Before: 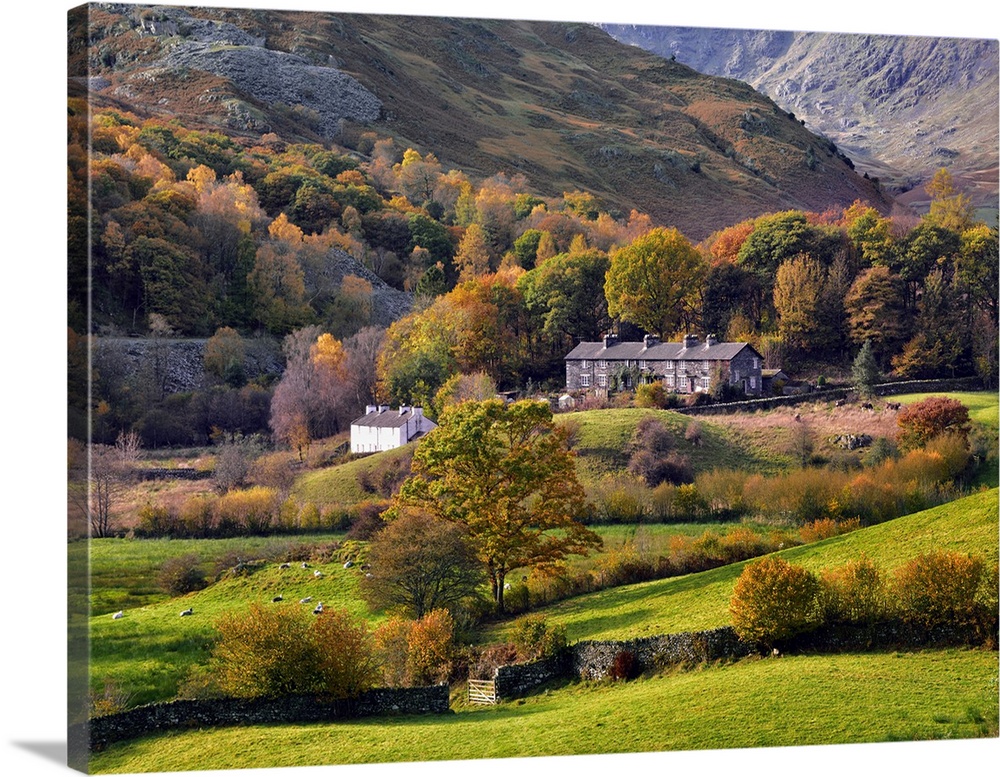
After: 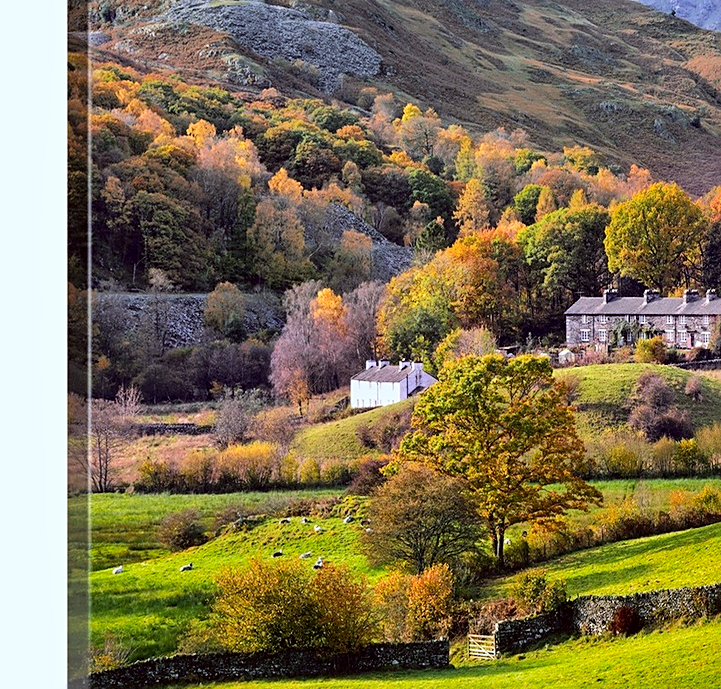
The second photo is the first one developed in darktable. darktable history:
sharpen: radius 1.871, amount 0.405, threshold 1.189
crop: top 5.795%, right 27.845%, bottom 5.526%
local contrast: highlights 106%, shadows 99%, detail 119%, midtone range 0.2
tone curve: curves: ch0 [(0, 0.003) (0.044, 0.032) (0.12, 0.089) (0.19, 0.175) (0.271, 0.294) (0.457, 0.546) (0.588, 0.71) (0.701, 0.815) (0.86, 0.922) (1, 0.982)]; ch1 [(0, 0) (0.247, 0.215) (0.433, 0.382) (0.466, 0.426) (0.493, 0.481) (0.501, 0.5) (0.517, 0.524) (0.557, 0.582) (0.598, 0.651) (0.671, 0.735) (0.796, 0.85) (1, 1)]; ch2 [(0, 0) (0.249, 0.216) (0.357, 0.317) (0.448, 0.432) (0.478, 0.492) (0.498, 0.499) (0.517, 0.53) (0.537, 0.57) (0.569, 0.623) (0.61, 0.663) (0.706, 0.75) (0.808, 0.809) (0.991, 0.968)], color space Lab, linked channels, preserve colors none
shadows and highlights: on, module defaults
color correction: highlights a* -3.22, highlights b* -6.51, shadows a* 3.17, shadows b* 5.46
color balance rgb: shadows lift › luminance 0.883%, shadows lift › chroma 0.486%, shadows lift › hue 21.6°, perceptual saturation grading › global saturation -0.016%, global vibrance 20%
